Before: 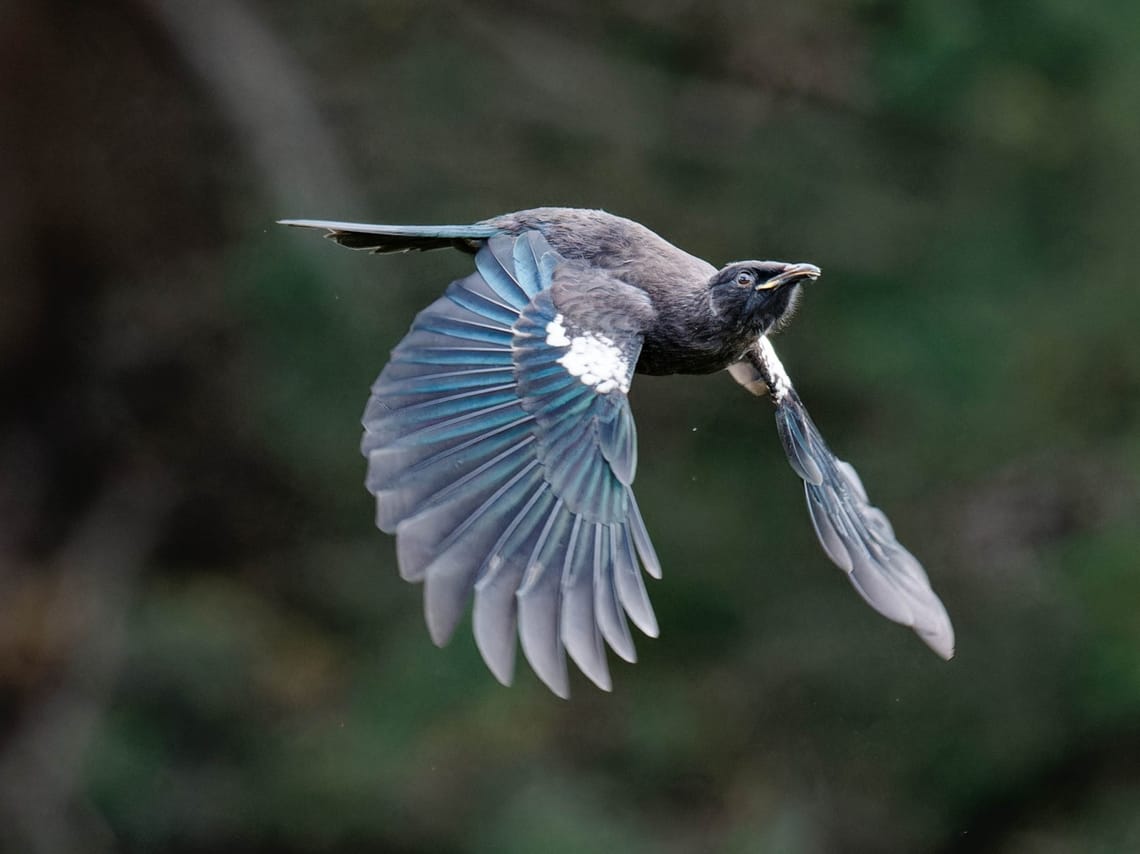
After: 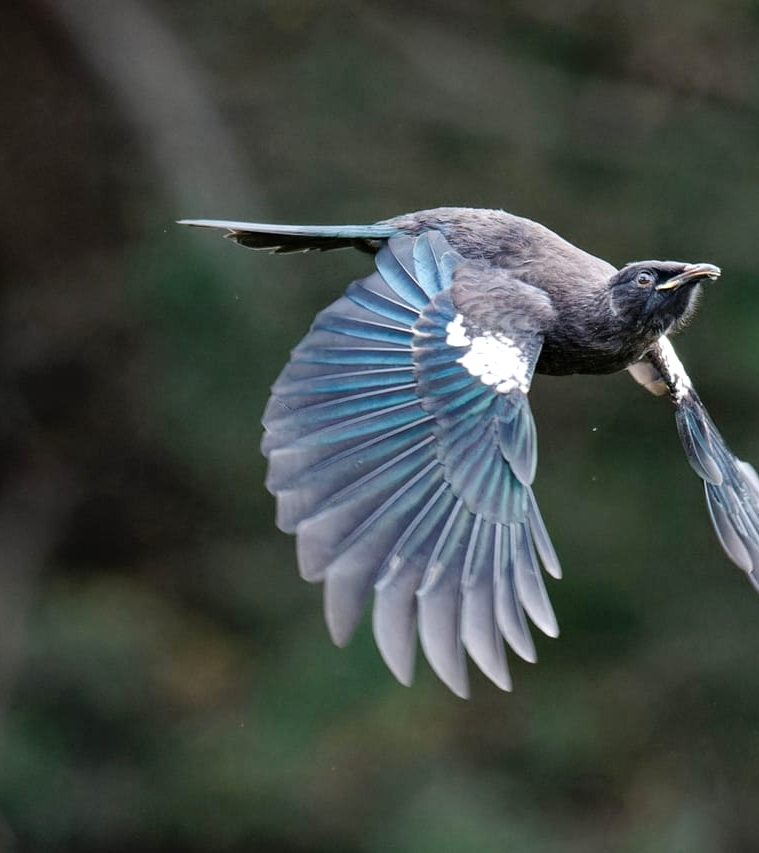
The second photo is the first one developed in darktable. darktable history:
crop and rotate: left 8.786%, right 24.548%
exposure: exposure 0.236 EV, compensate highlight preservation false
